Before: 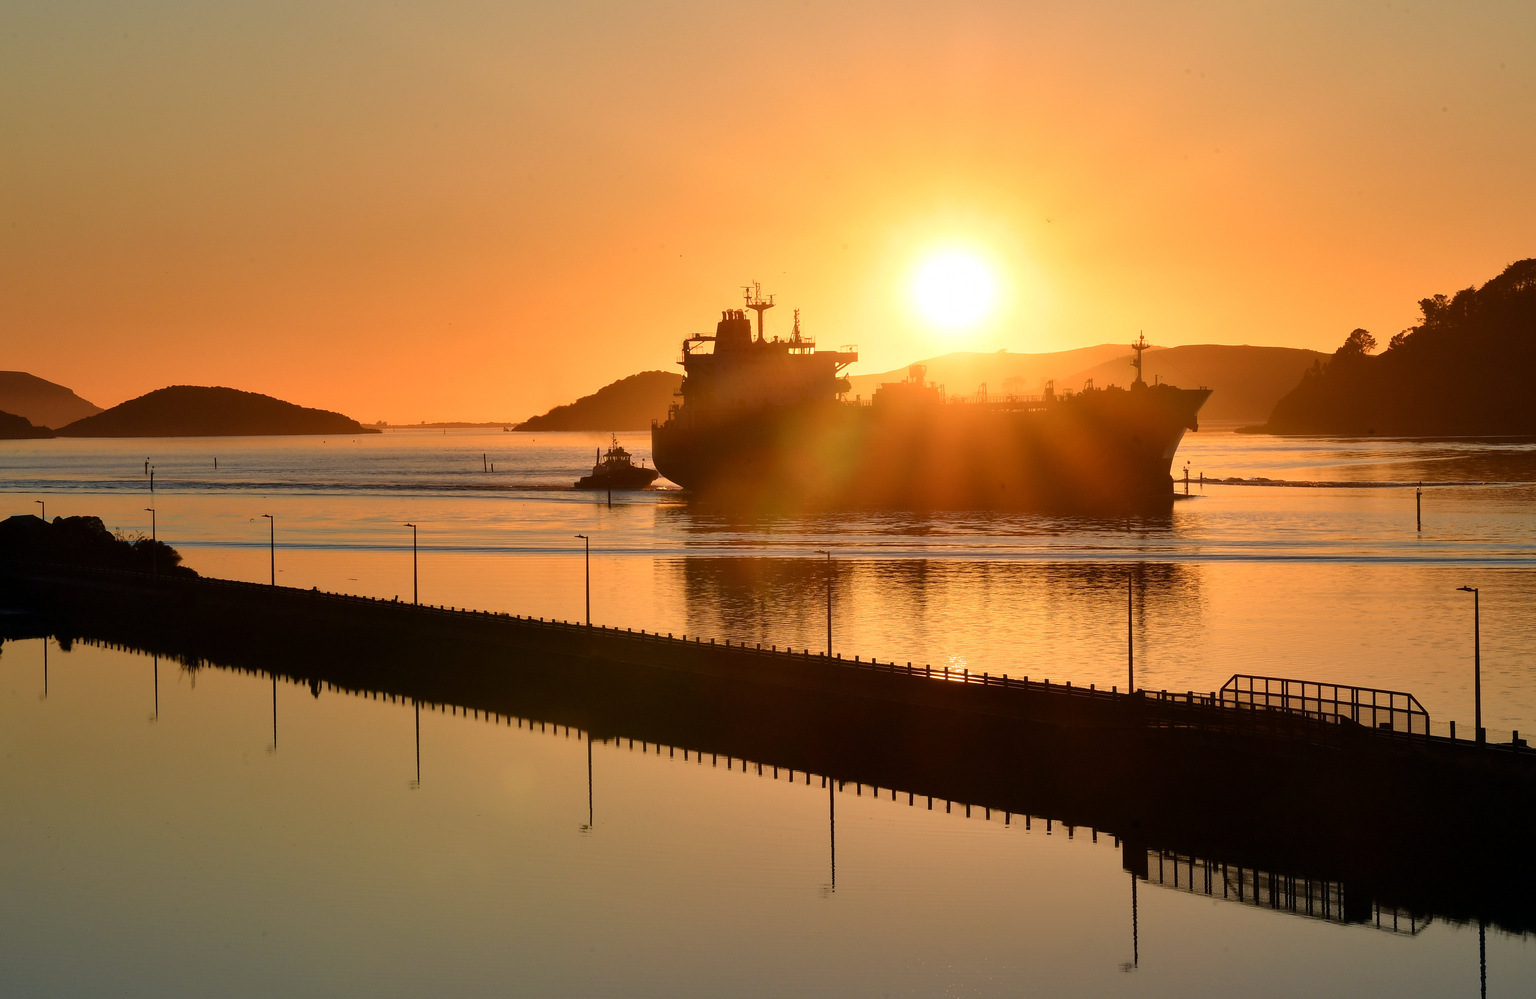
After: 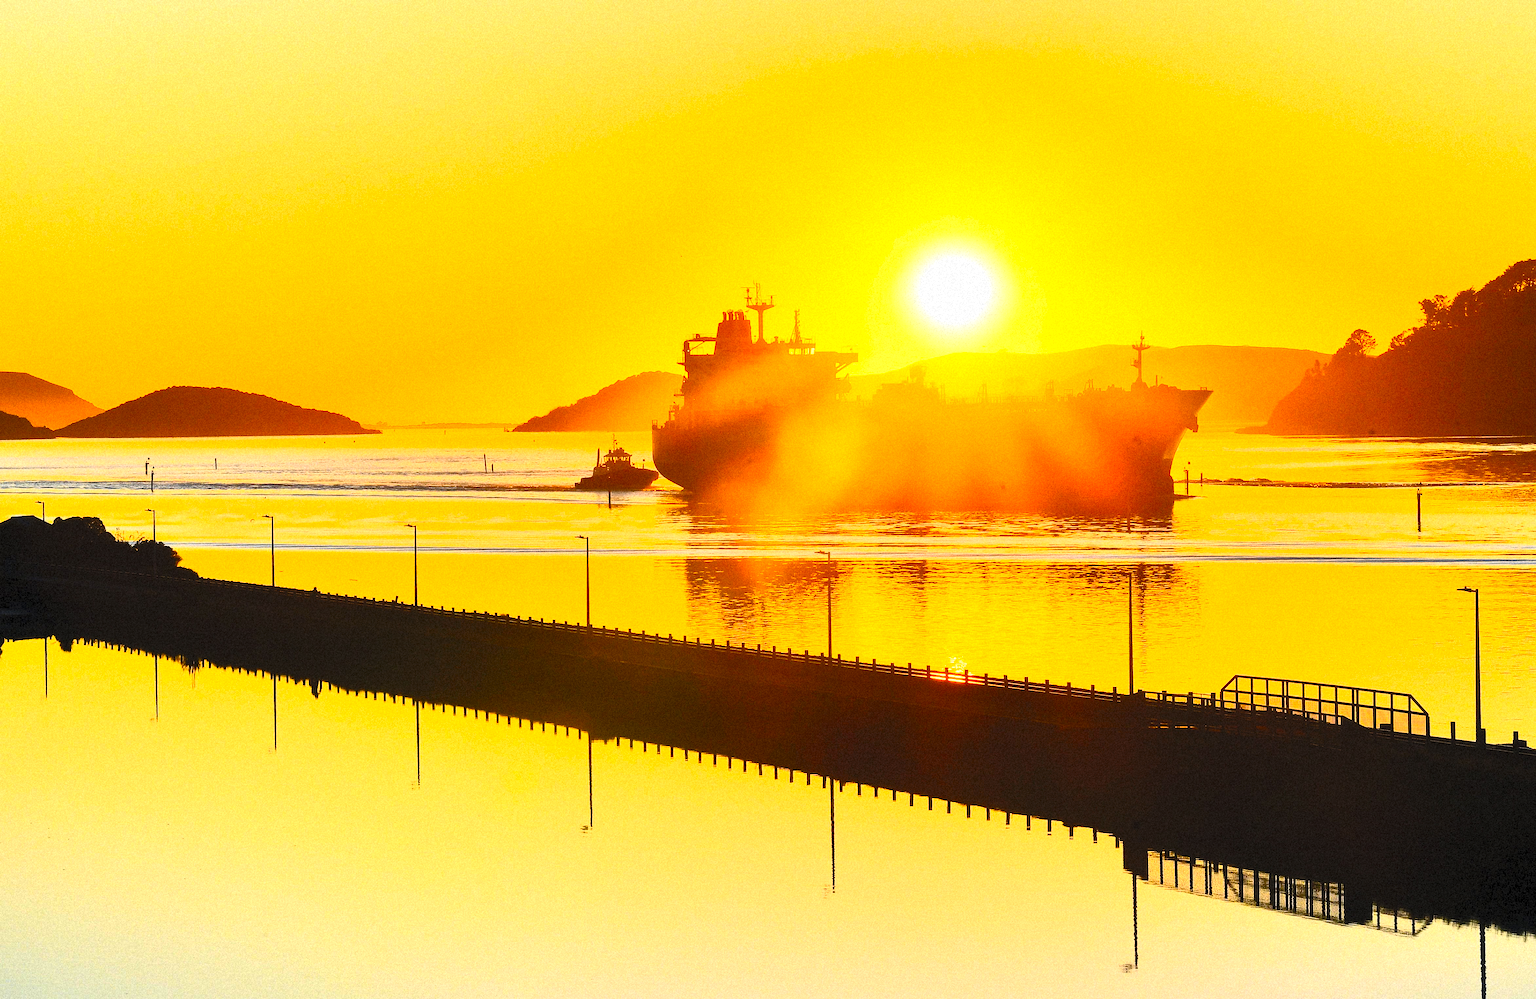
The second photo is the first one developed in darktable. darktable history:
color contrast: green-magenta contrast 0.8, blue-yellow contrast 1.1, unbound 0
grain: mid-tones bias 0%
sharpen: on, module defaults
tone equalizer: -7 EV 0.15 EV, -6 EV 0.6 EV, -5 EV 1.15 EV, -4 EV 1.33 EV, -3 EV 1.15 EV, -2 EV 0.6 EV, -1 EV 0.15 EV, mask exposure compensation -0.5 EV
contrast brightness saturation: contrast 1, brightness 1, saturation 1
